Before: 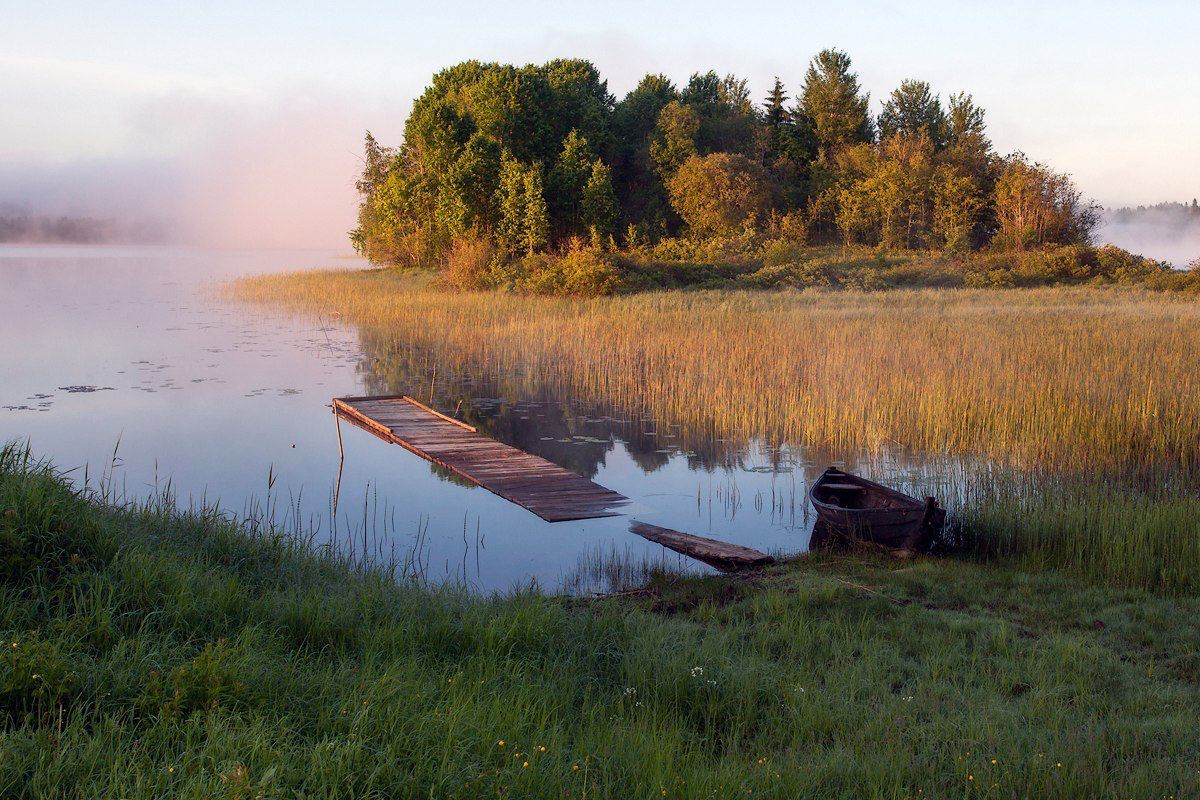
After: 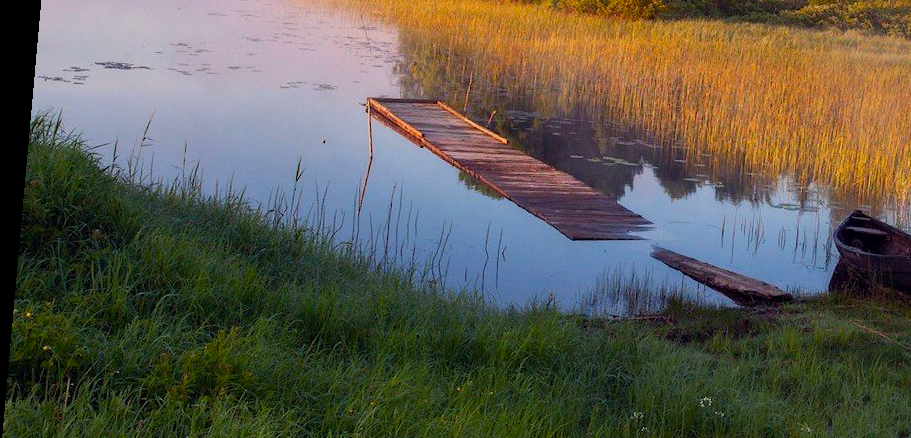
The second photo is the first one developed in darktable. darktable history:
color balance rgb: perceptual saturation grading › global saturation 25%, global vibrance 10%
crop: top 36.498%, right 27.964%, bottom 14.995%
rotate and perspective: rotation 5.12°, automatic cropping off
